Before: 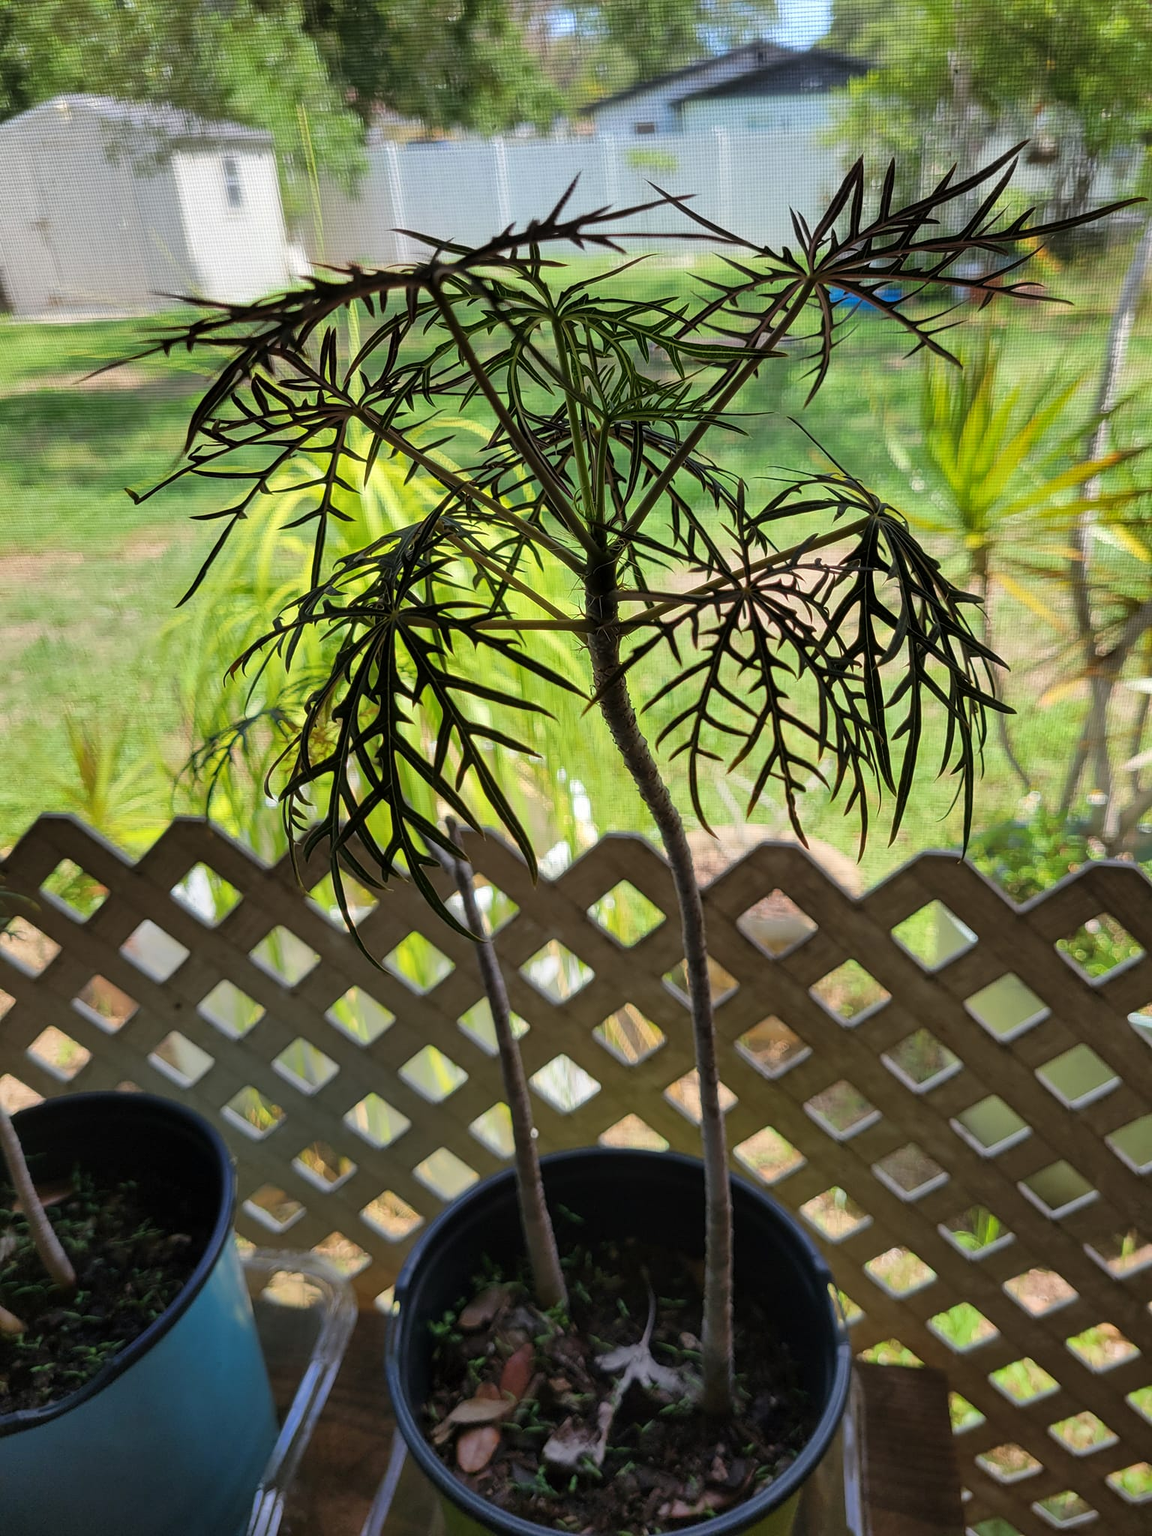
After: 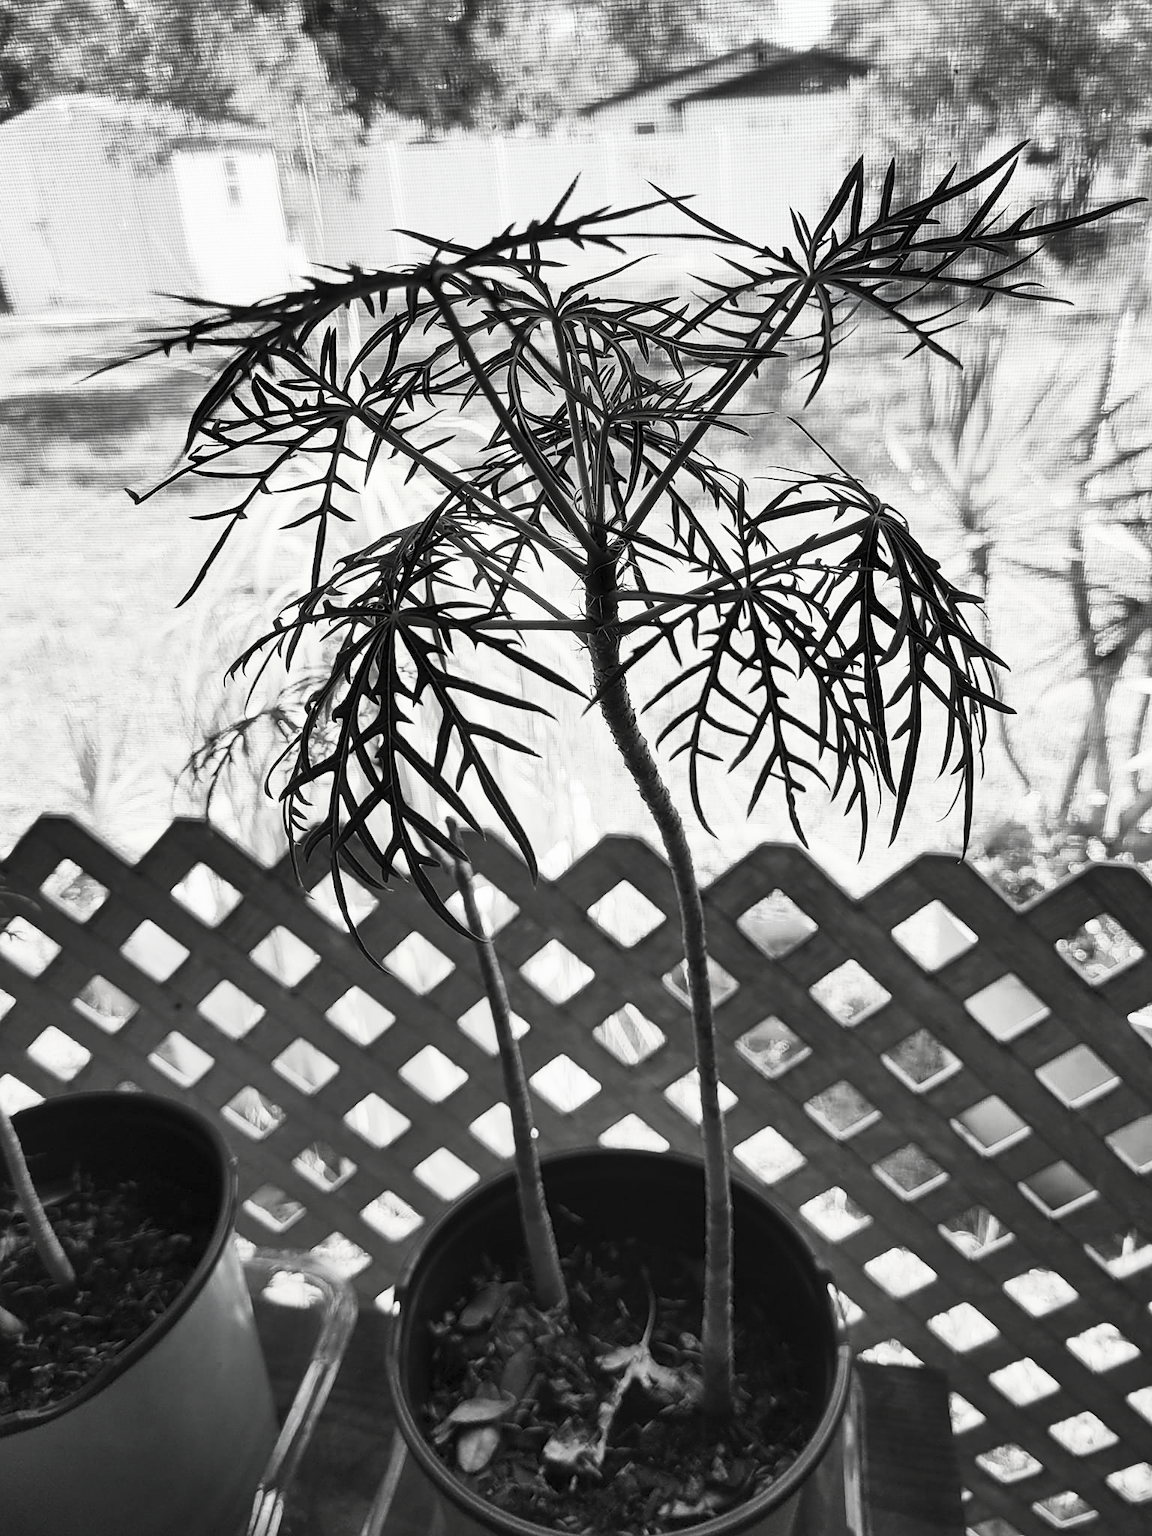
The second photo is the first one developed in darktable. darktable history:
sharpen: amount 0.213
contrast brightness saturation: contrast 0.533, brightness 0.477, saturation -0.981
exposure: exposure -0.208 EV, compensate highlight preservation false
